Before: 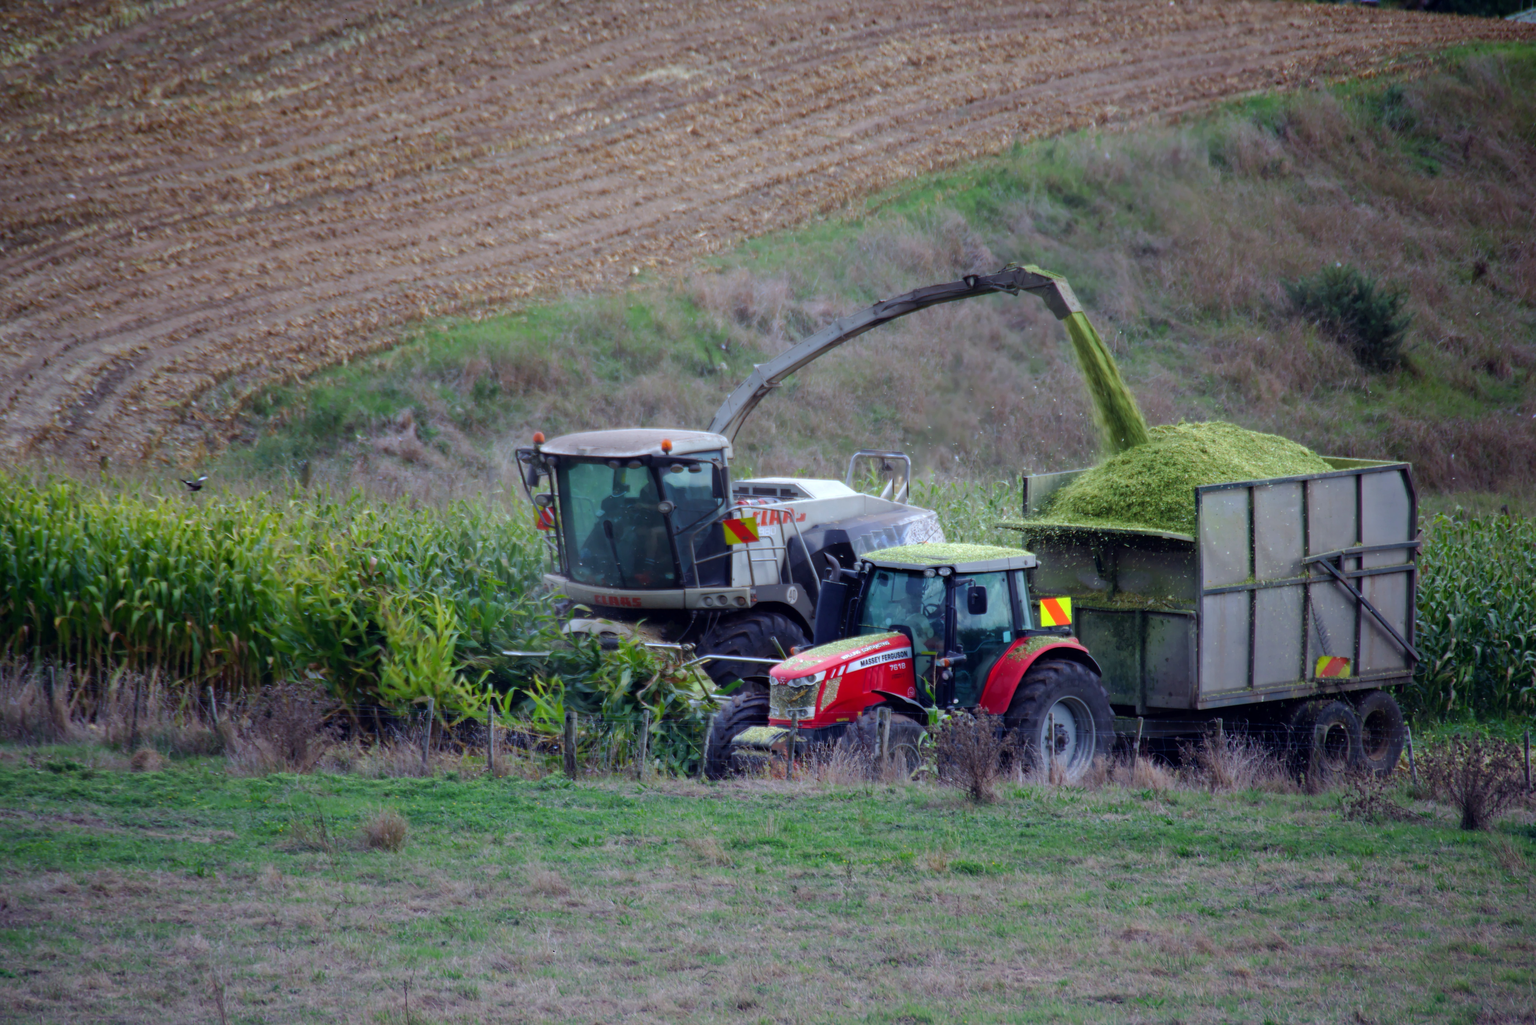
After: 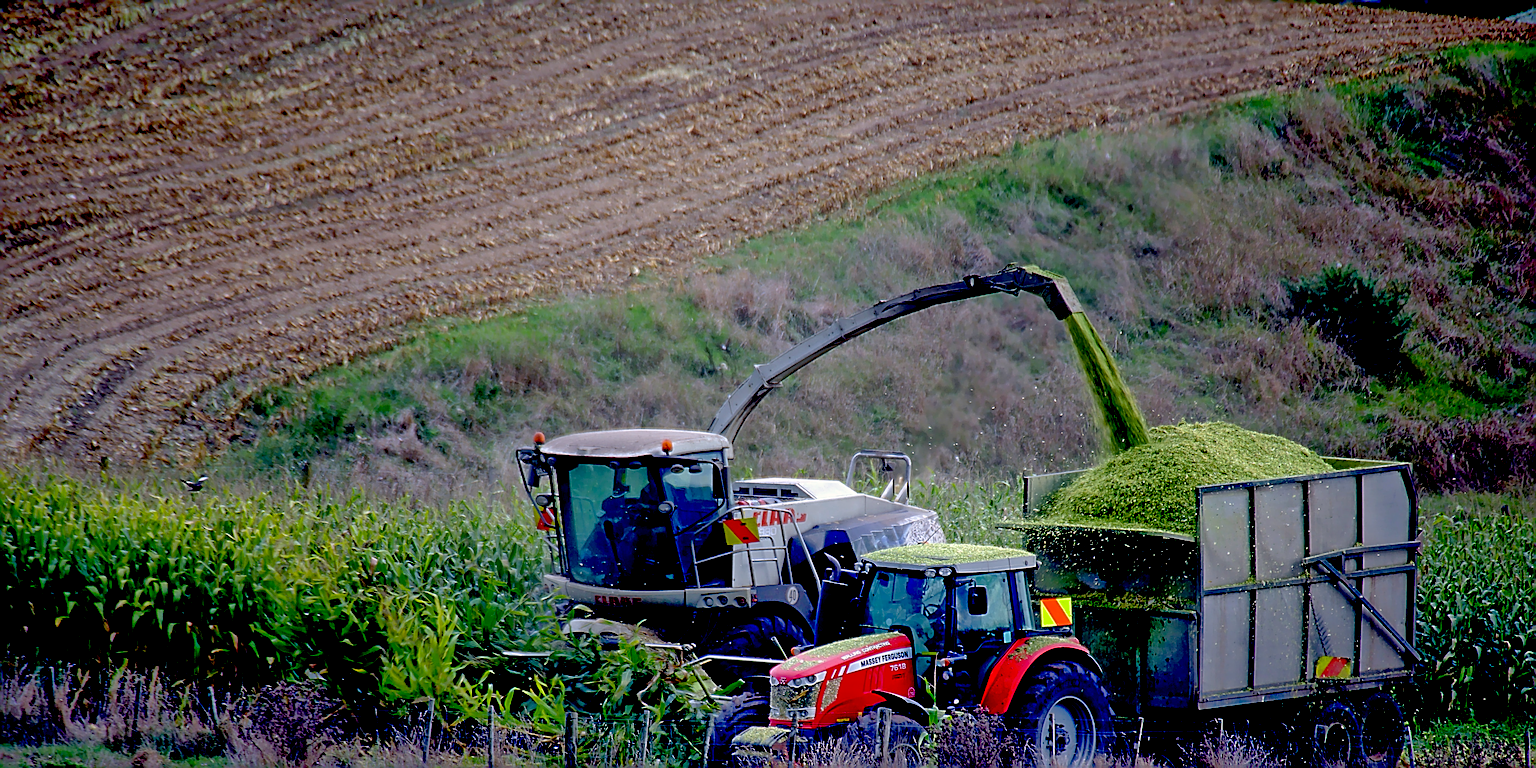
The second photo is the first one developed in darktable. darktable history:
shadows and highlights: on, module defaults
exposure: black level correction 0.047, exposure 0.013 EV, compensate highlight preservation false
crop: bottom 24.988%
sharpen: radius 4.001, amount 2
color correction: highlights a* 5.38, highlights b* 5.3, shadows a* -4.26, shadows b* -5.11
